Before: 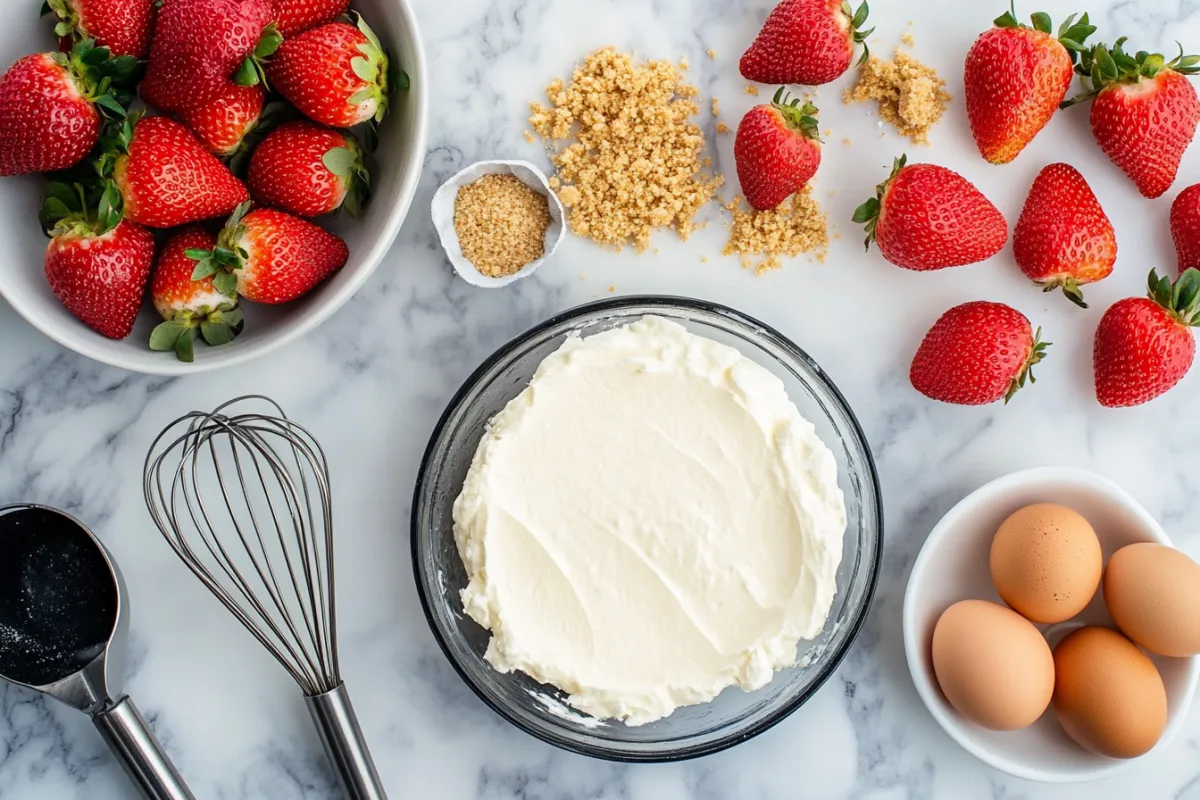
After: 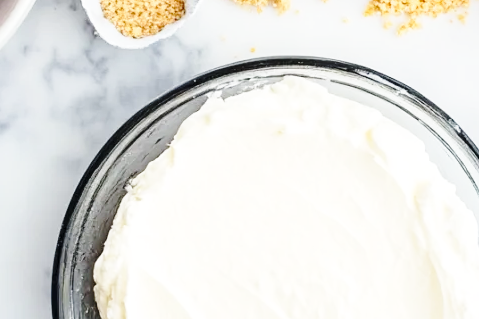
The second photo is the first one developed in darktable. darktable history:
crop: left 30%, top 30%, right 30%, bottom 30%
base curve: curves: ch0 [(0, 0) (0.032, 0.037) (0.105, 0.228) (0.435, 0.76) (0.856, 0.983) (1, 1)], preserve colors none
contrast brightness saturation: saturation -0.05
